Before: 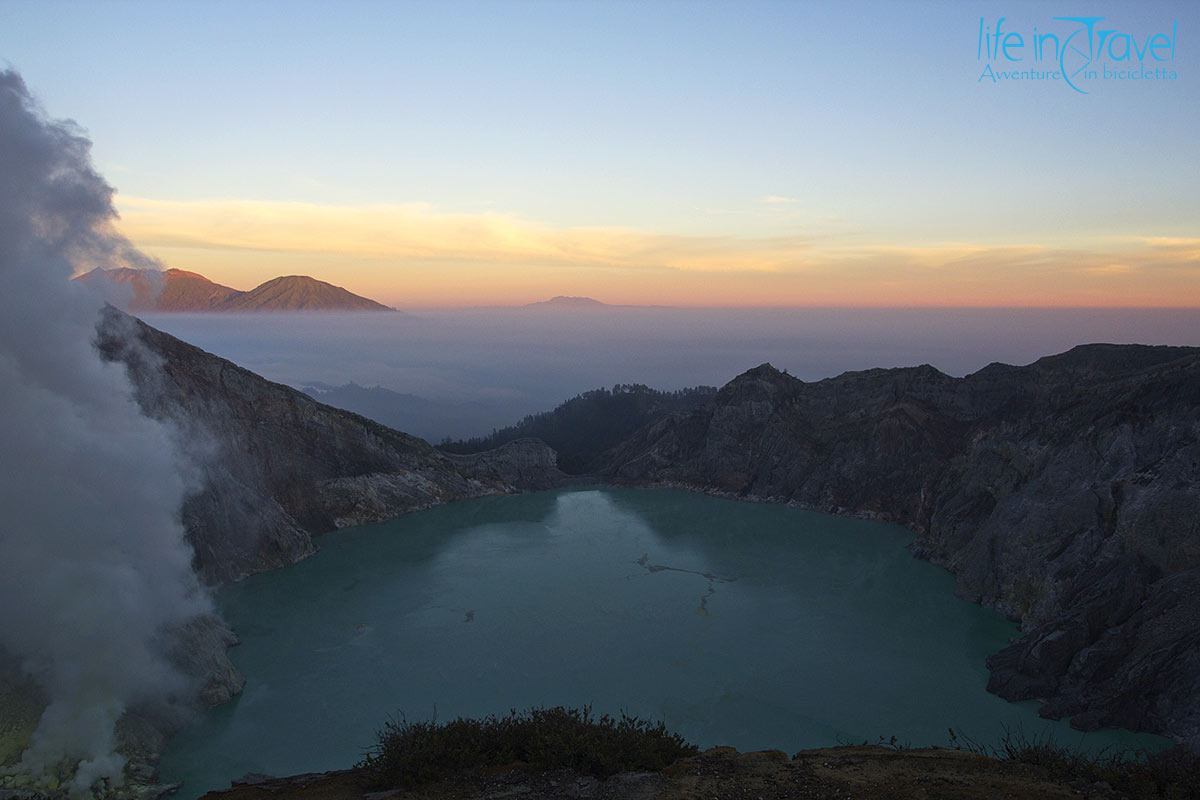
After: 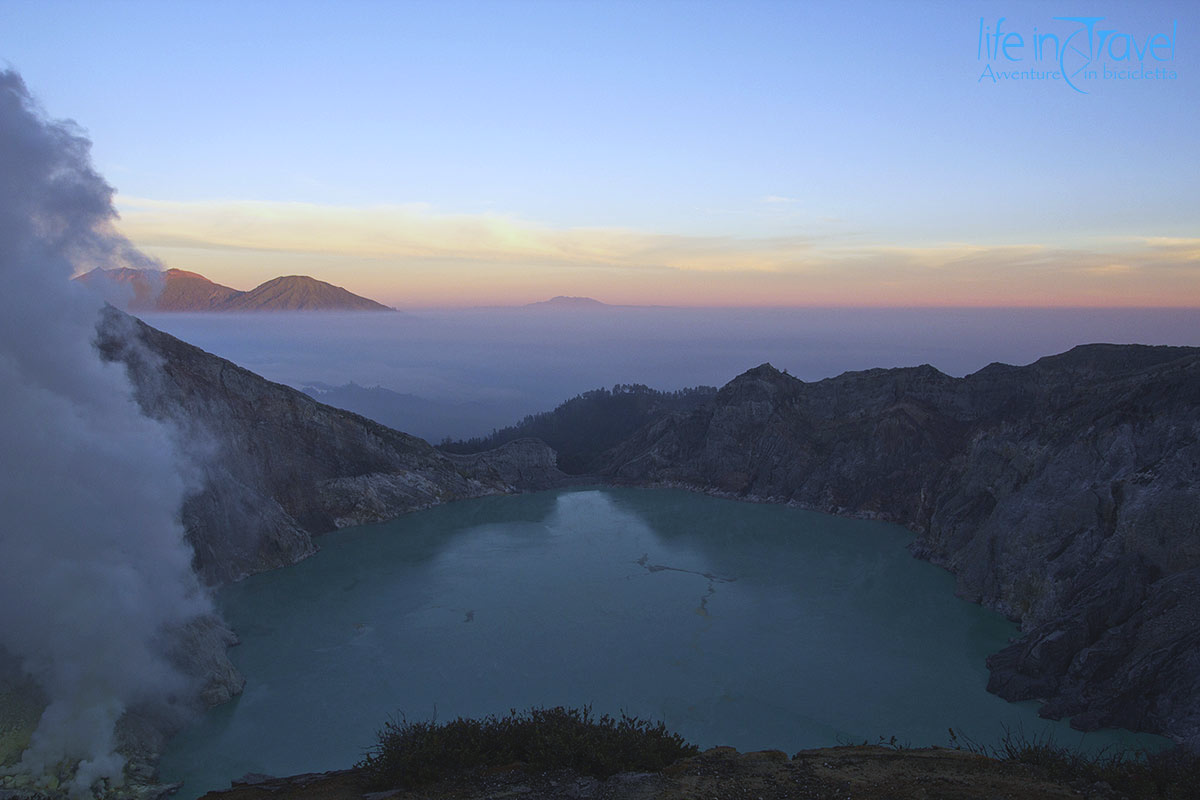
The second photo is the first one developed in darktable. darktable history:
contrast brightness saturation: contrast -0.1, saturation -0.1
white balance: red 0.948, green 1.02, blue 1.176
